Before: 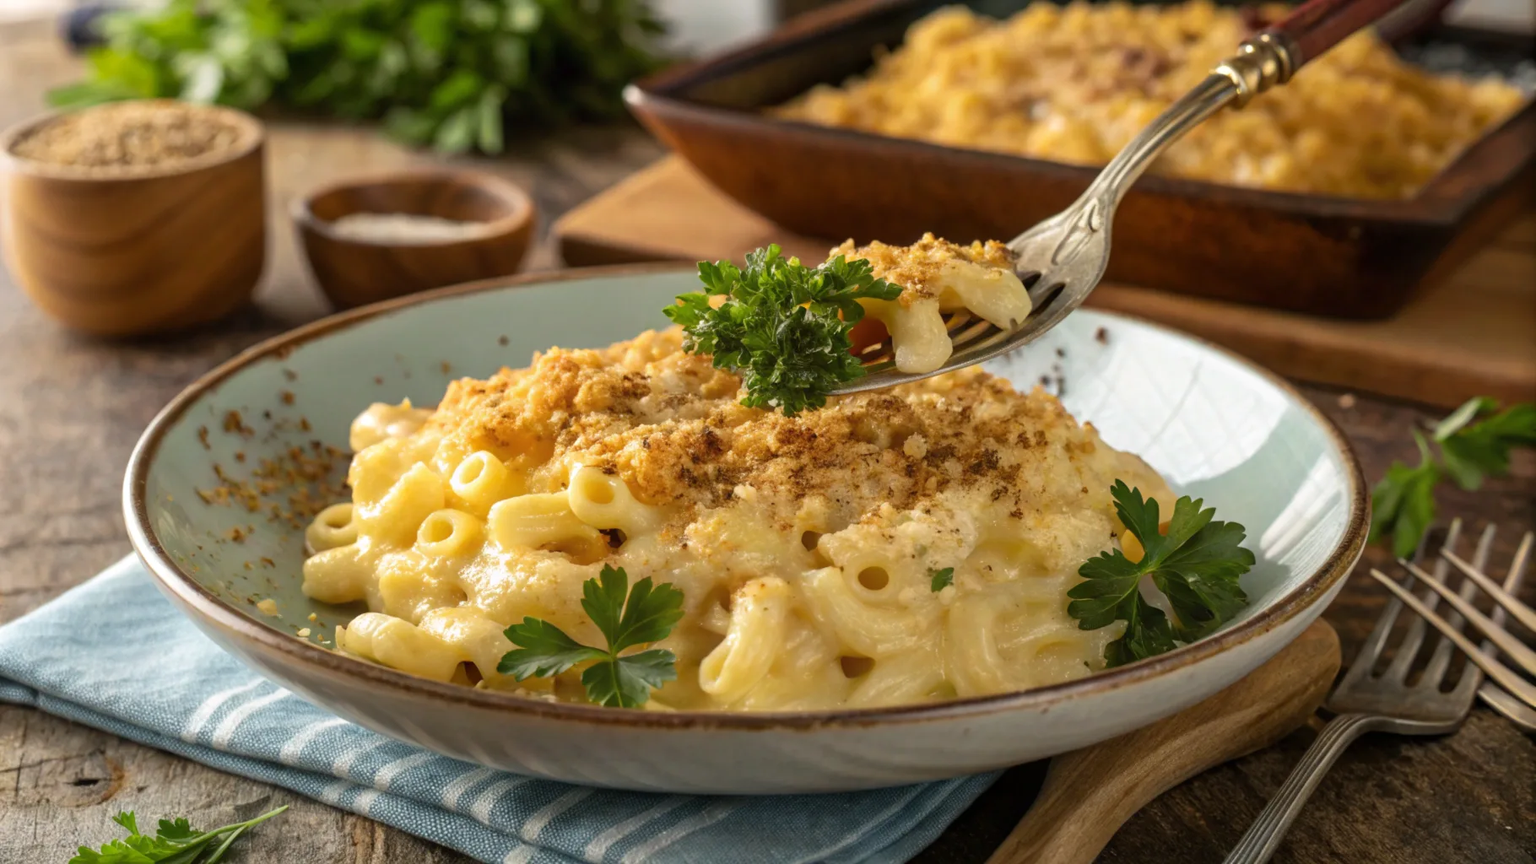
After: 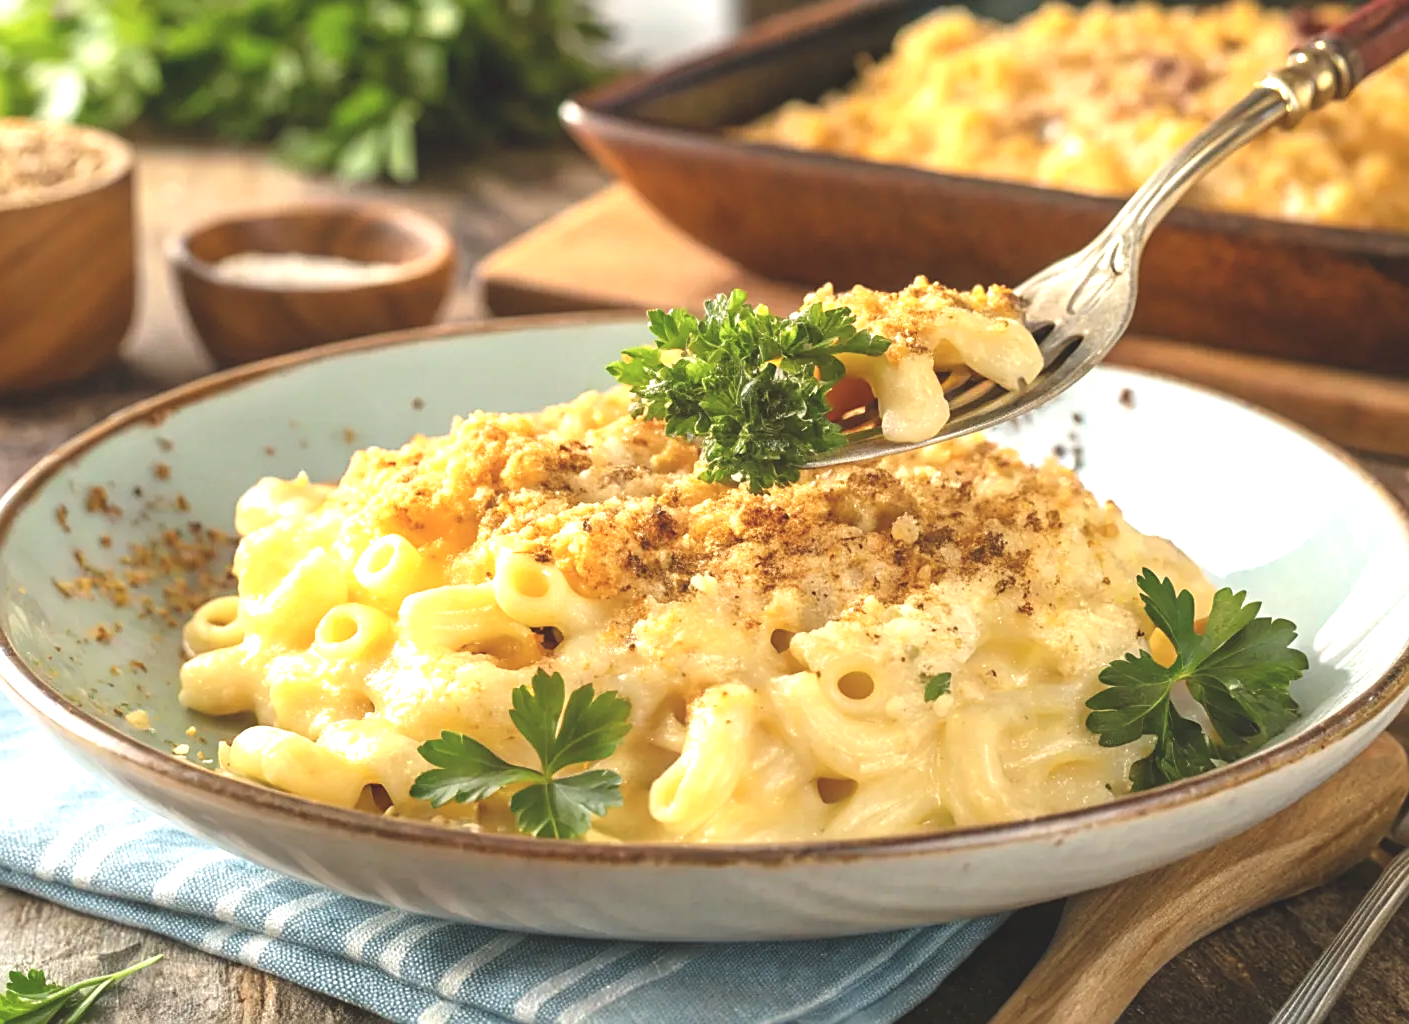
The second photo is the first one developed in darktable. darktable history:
color balance: lift [1.01, 1, 1, 1], gamma [1.097, 1, 1, 1], gain [0.85, 1, 1, 1]
crop: left 9.88%, right 12.664%
sharpen: on, module defaults
exposure: black level correction 0, exposure 1.2 EV, compensate highlight preservation false
